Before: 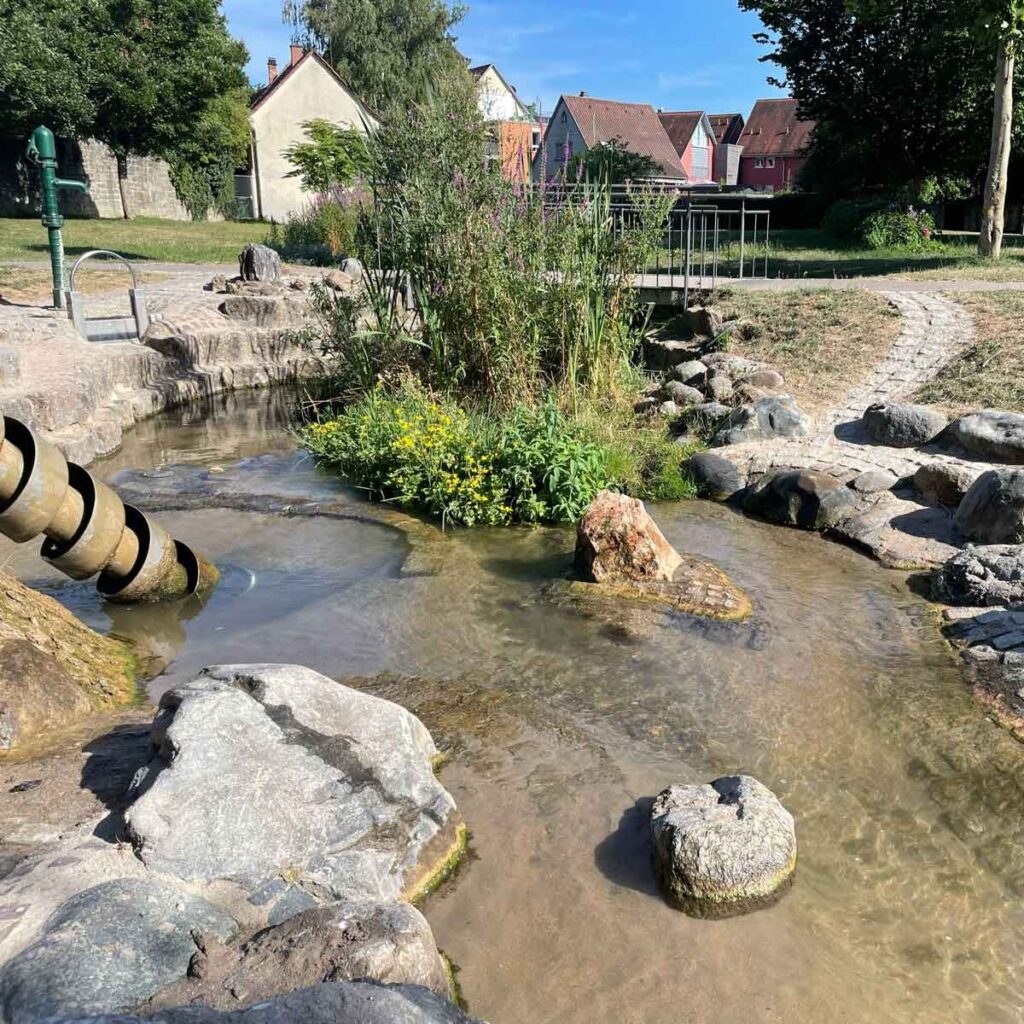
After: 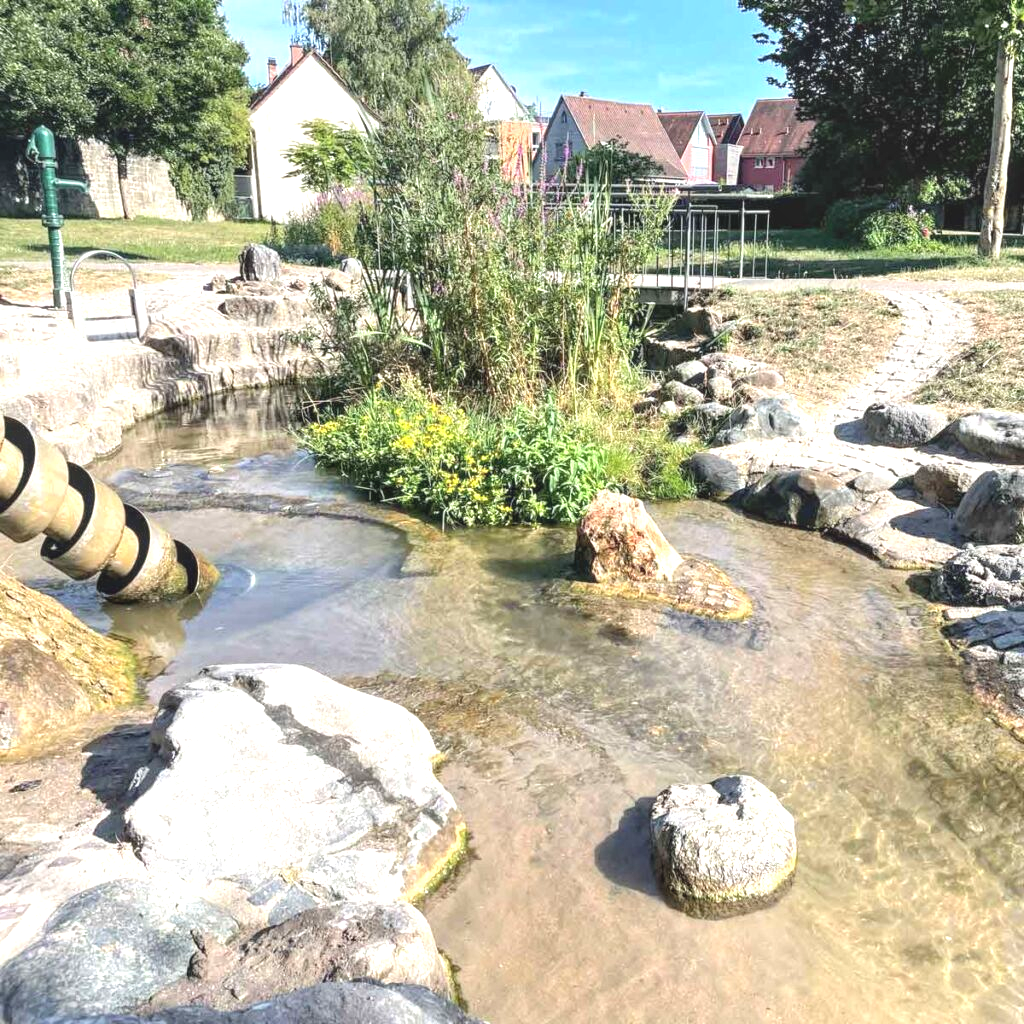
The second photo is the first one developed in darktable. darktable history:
local contrast: on, module defaults
tone equalizer: on, module defaults
exposure: black level correction 0, exposure 1.2 EV, compensate exposure bias true, compensate highlight preservation false
contrast brightness saturation: contrast -0.154, brightness 0.055, saturation -0.118
